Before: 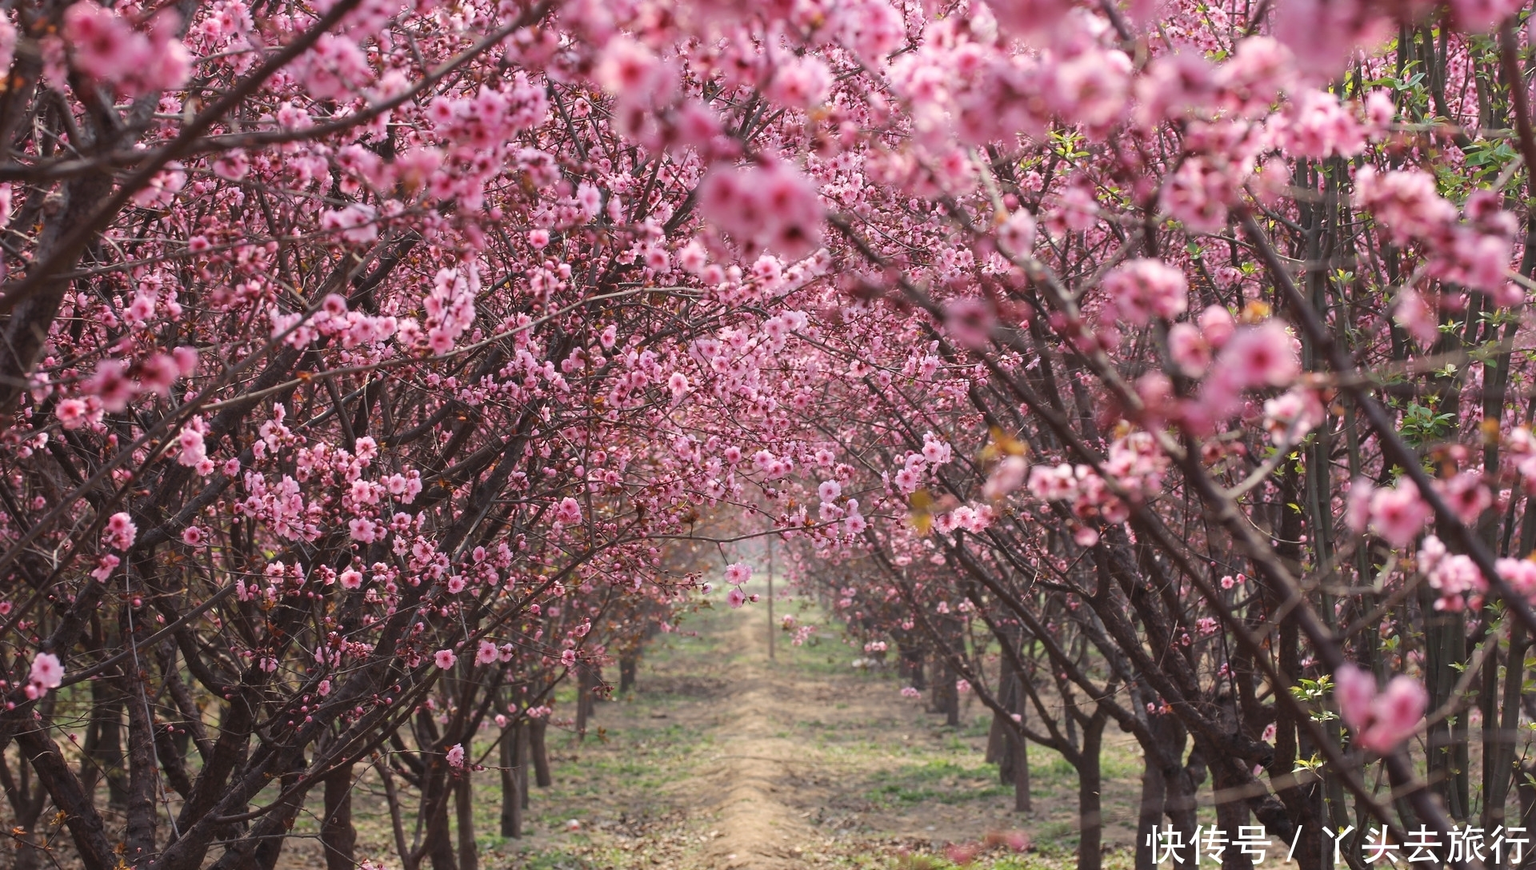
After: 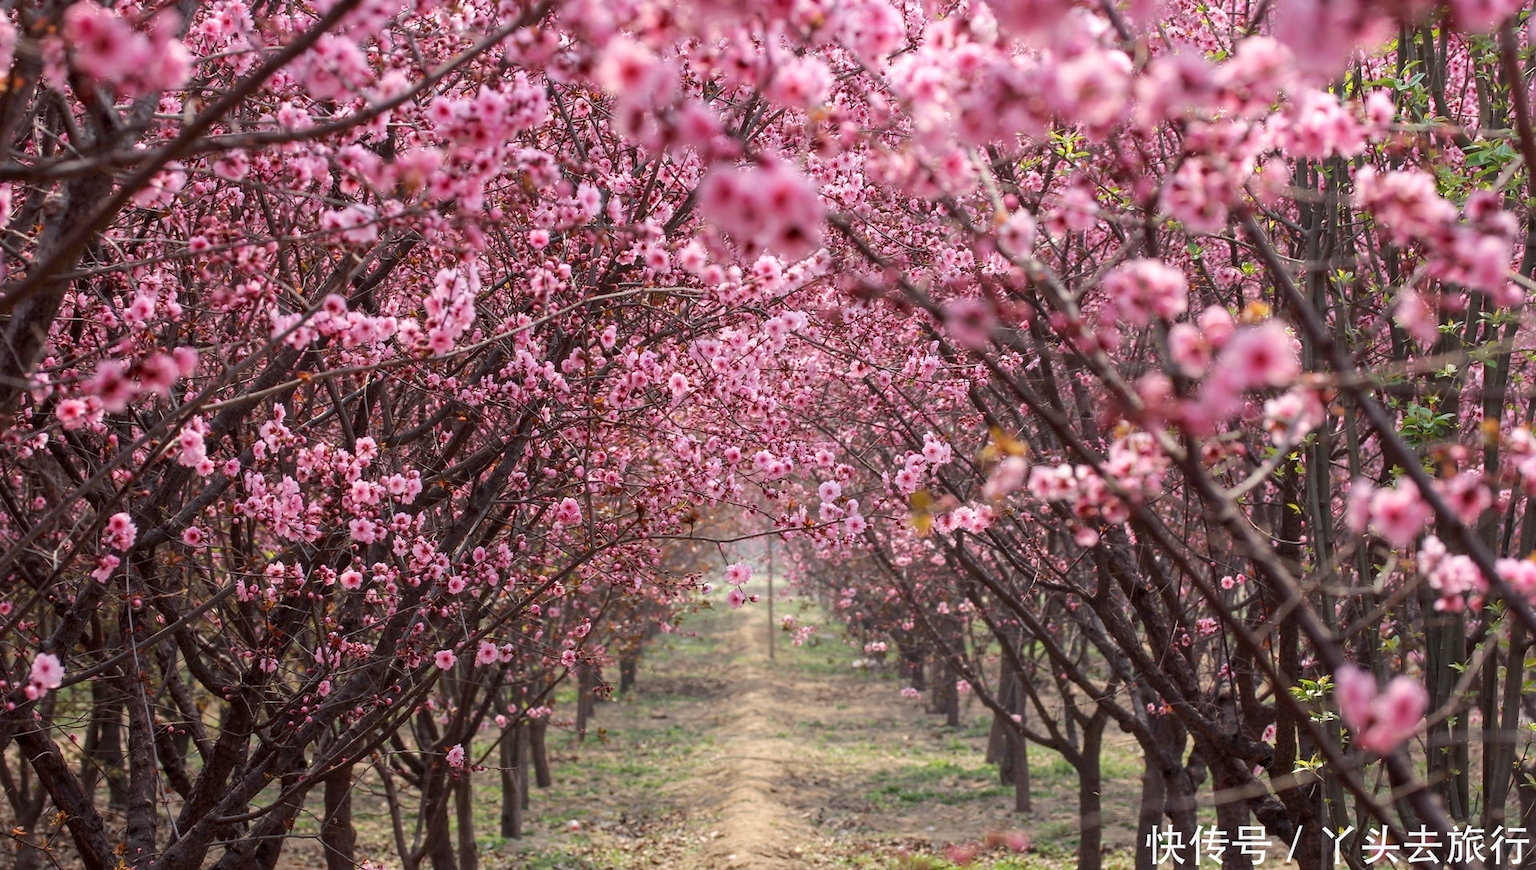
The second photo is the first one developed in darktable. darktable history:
local contrast: detail 110%
color correction: highlights a* 0.003, highlights b* -0.283
exposure: black level correction 0.009, exposure 0.119 EV, compensate highlight preservation false
